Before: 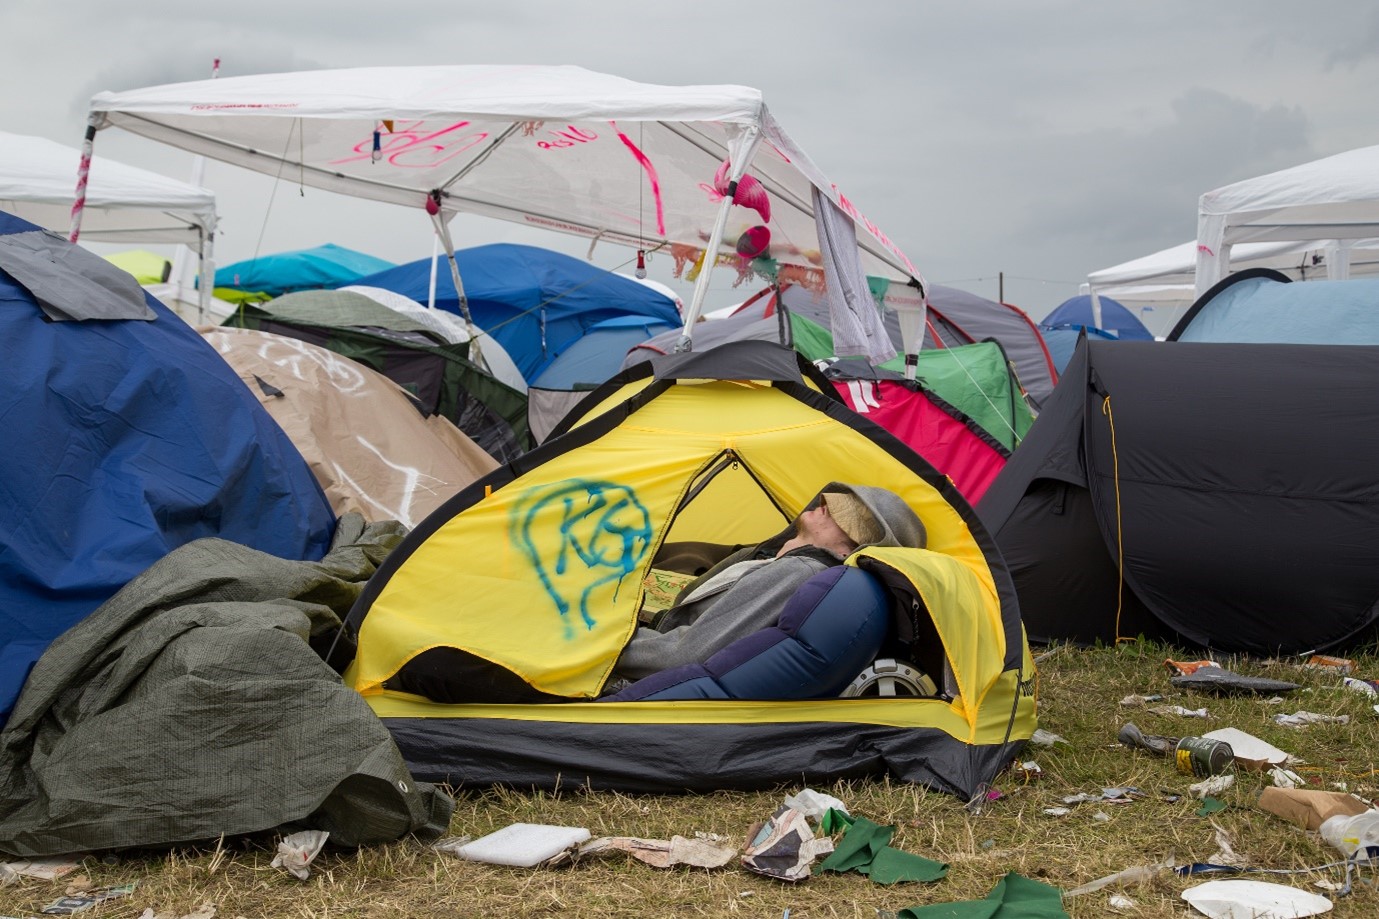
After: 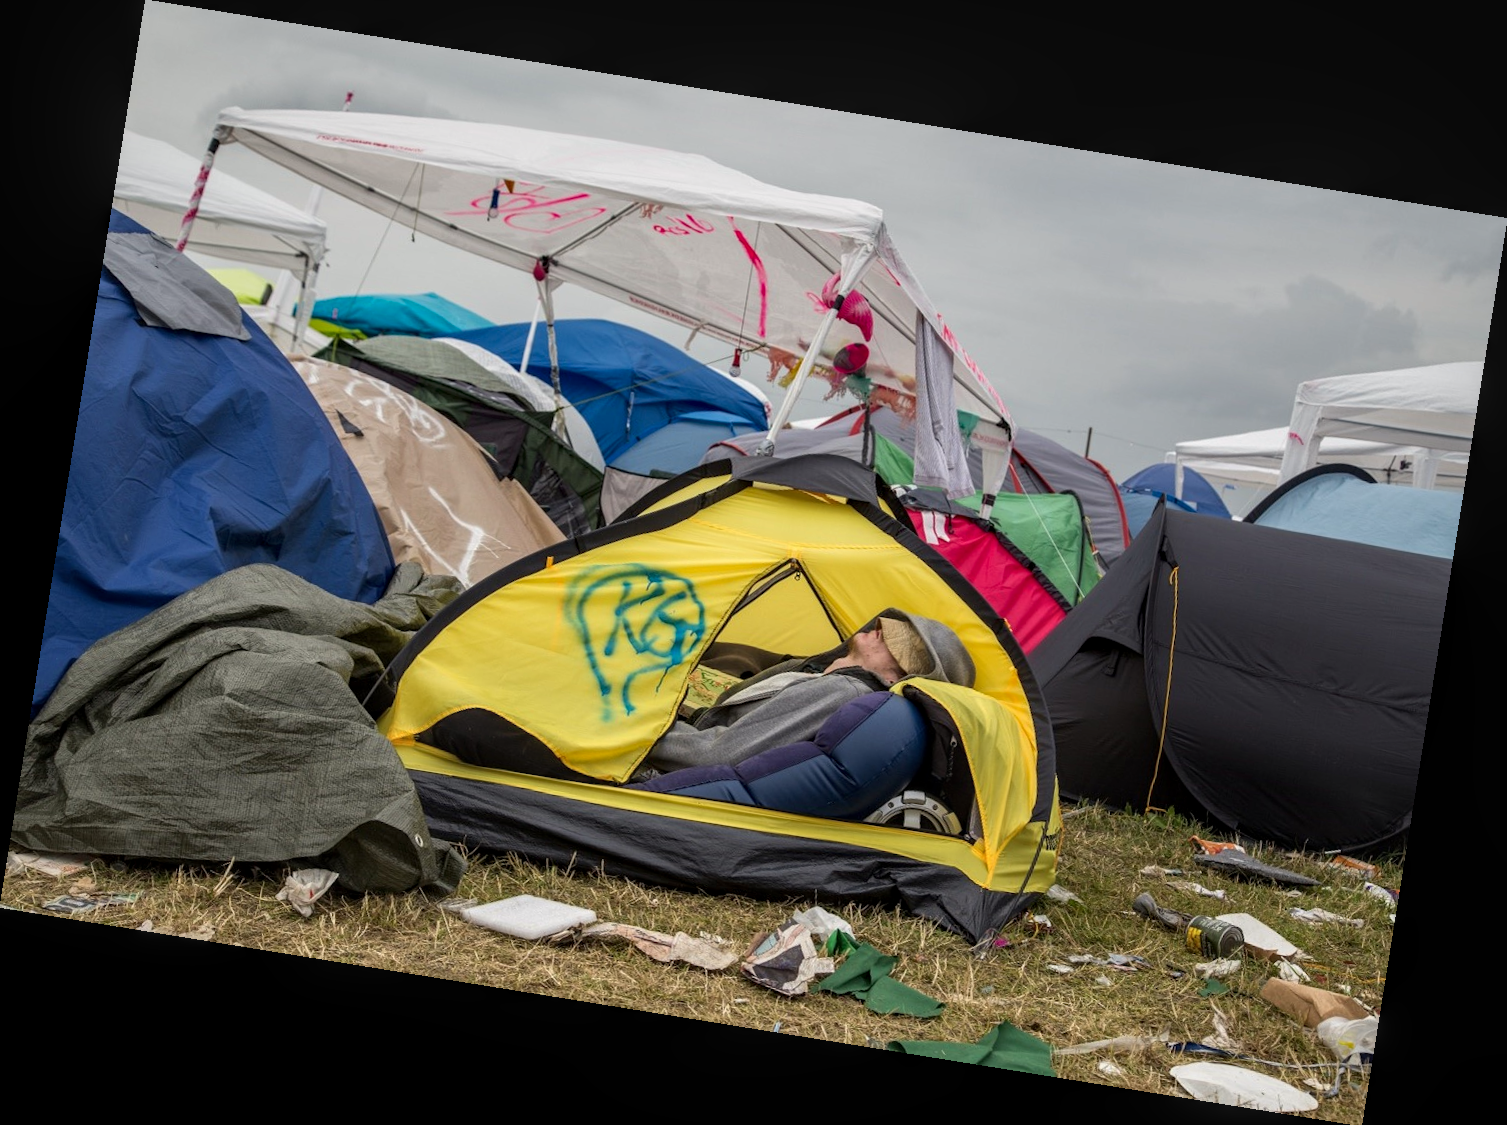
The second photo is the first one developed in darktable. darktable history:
local contrast: on, module defaults
white balance: red 1.009, blue 0.985
rotate and perspective: rotation 9.12°, automatic cropping off
